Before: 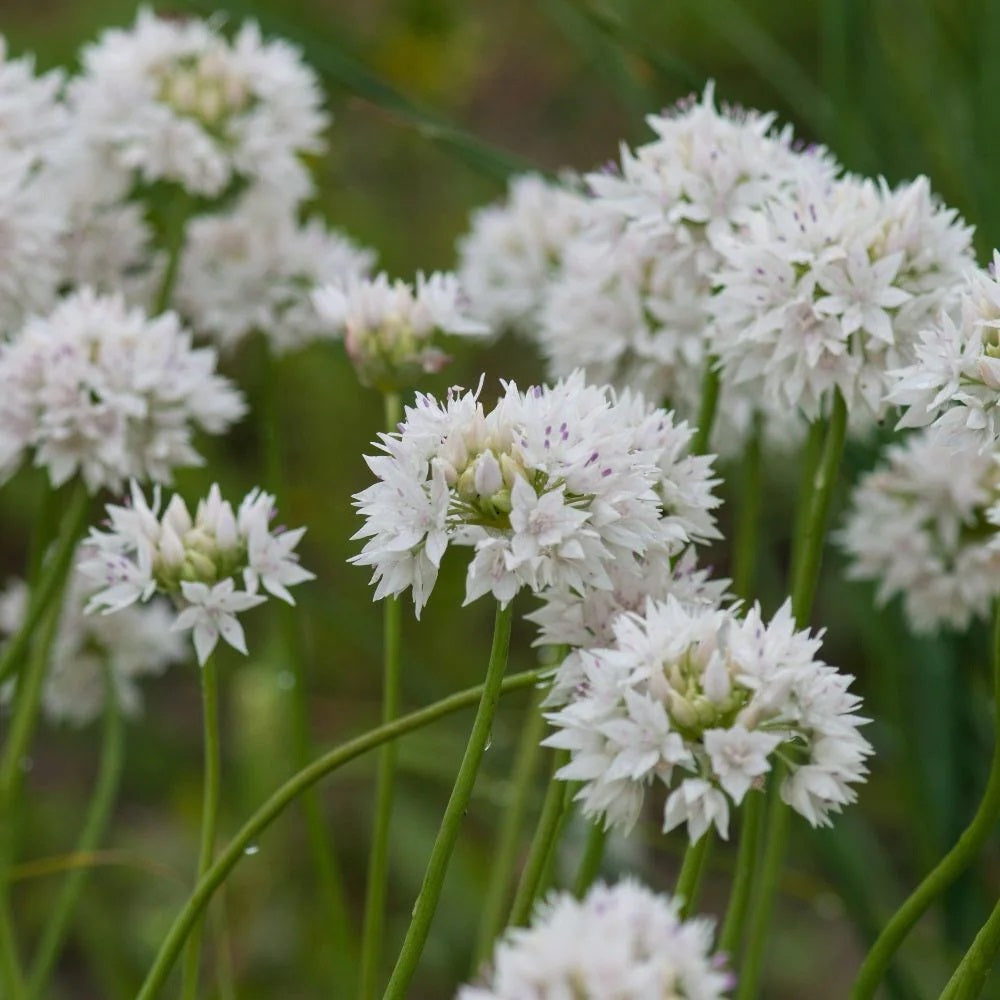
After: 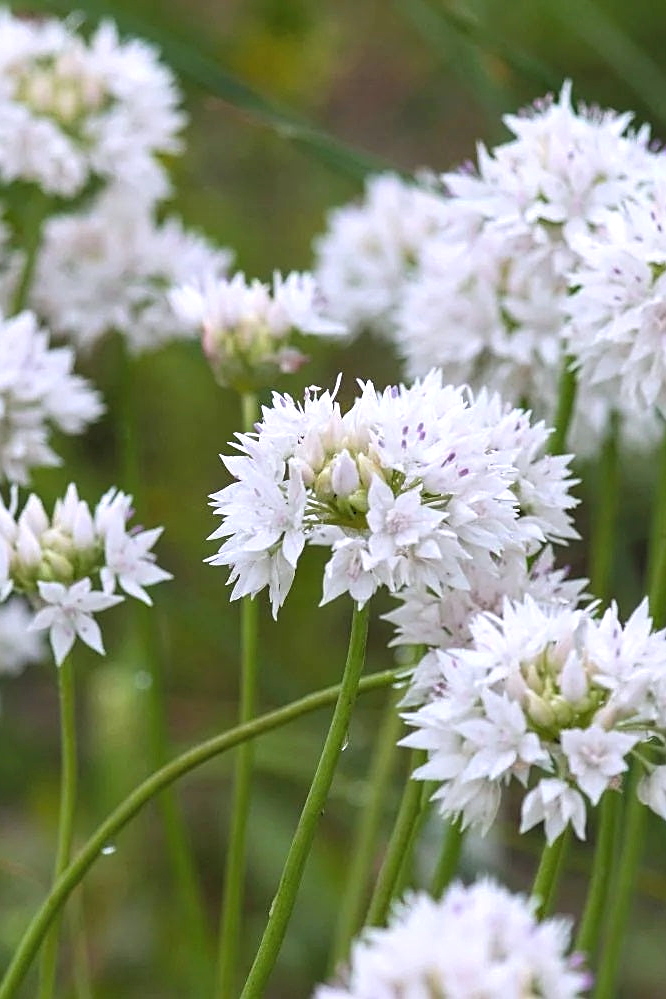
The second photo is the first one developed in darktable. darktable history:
crop and rotate: left 14.385%, right 18.948%
exposure: black level correction -0.002, exposure 0.54 EV, compensate highlight preservation false
white balance: red 1.004, blue 1.096
sharpen: on, module defaults
